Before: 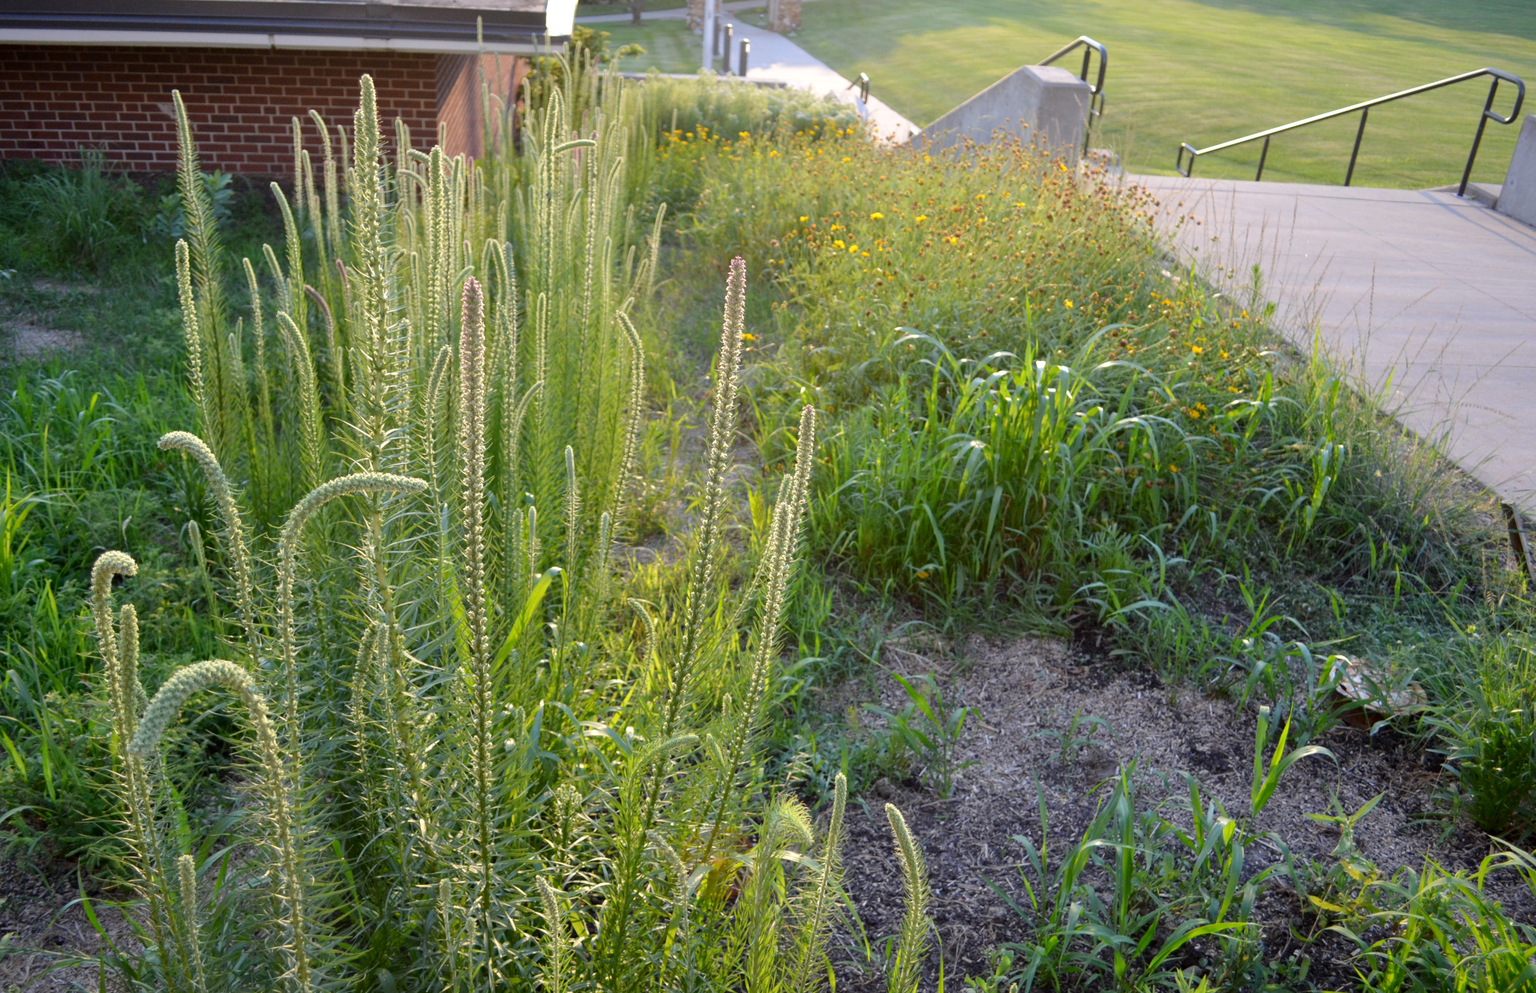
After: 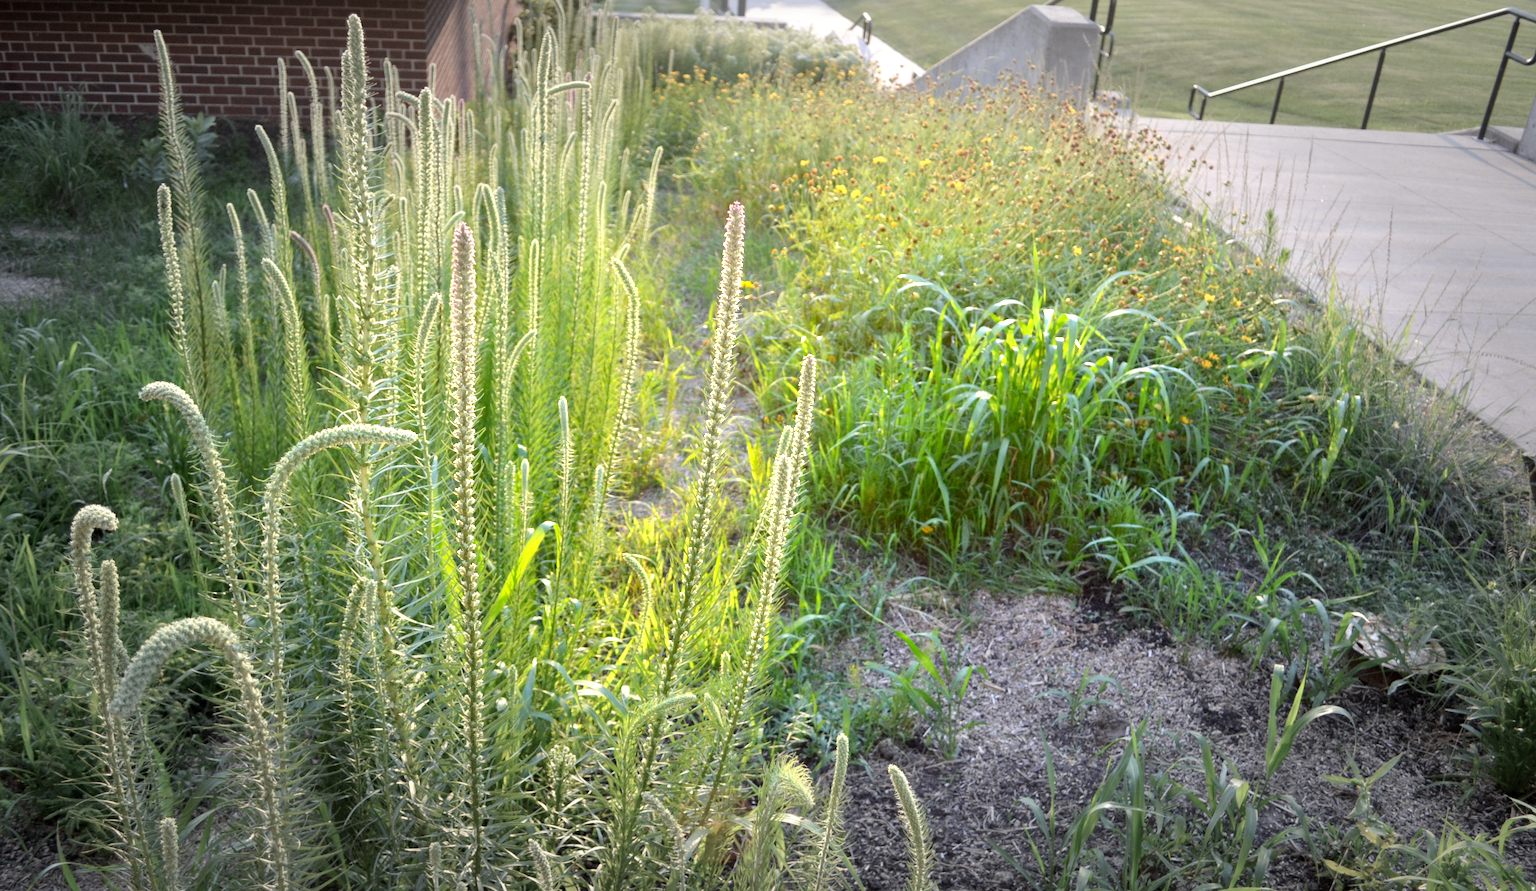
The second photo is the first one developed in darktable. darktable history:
crop: left 1.507%, top 6.147%, right 1.379%, bottom 6.637%
vignetting: fall-off start 48.41%, automatic ratio true, width/height ratio 1.29, unbound false
exposure: black level correction 0.001, exposure 0.955 EV, compensate exposure bias true, compensate highlight preservation false
